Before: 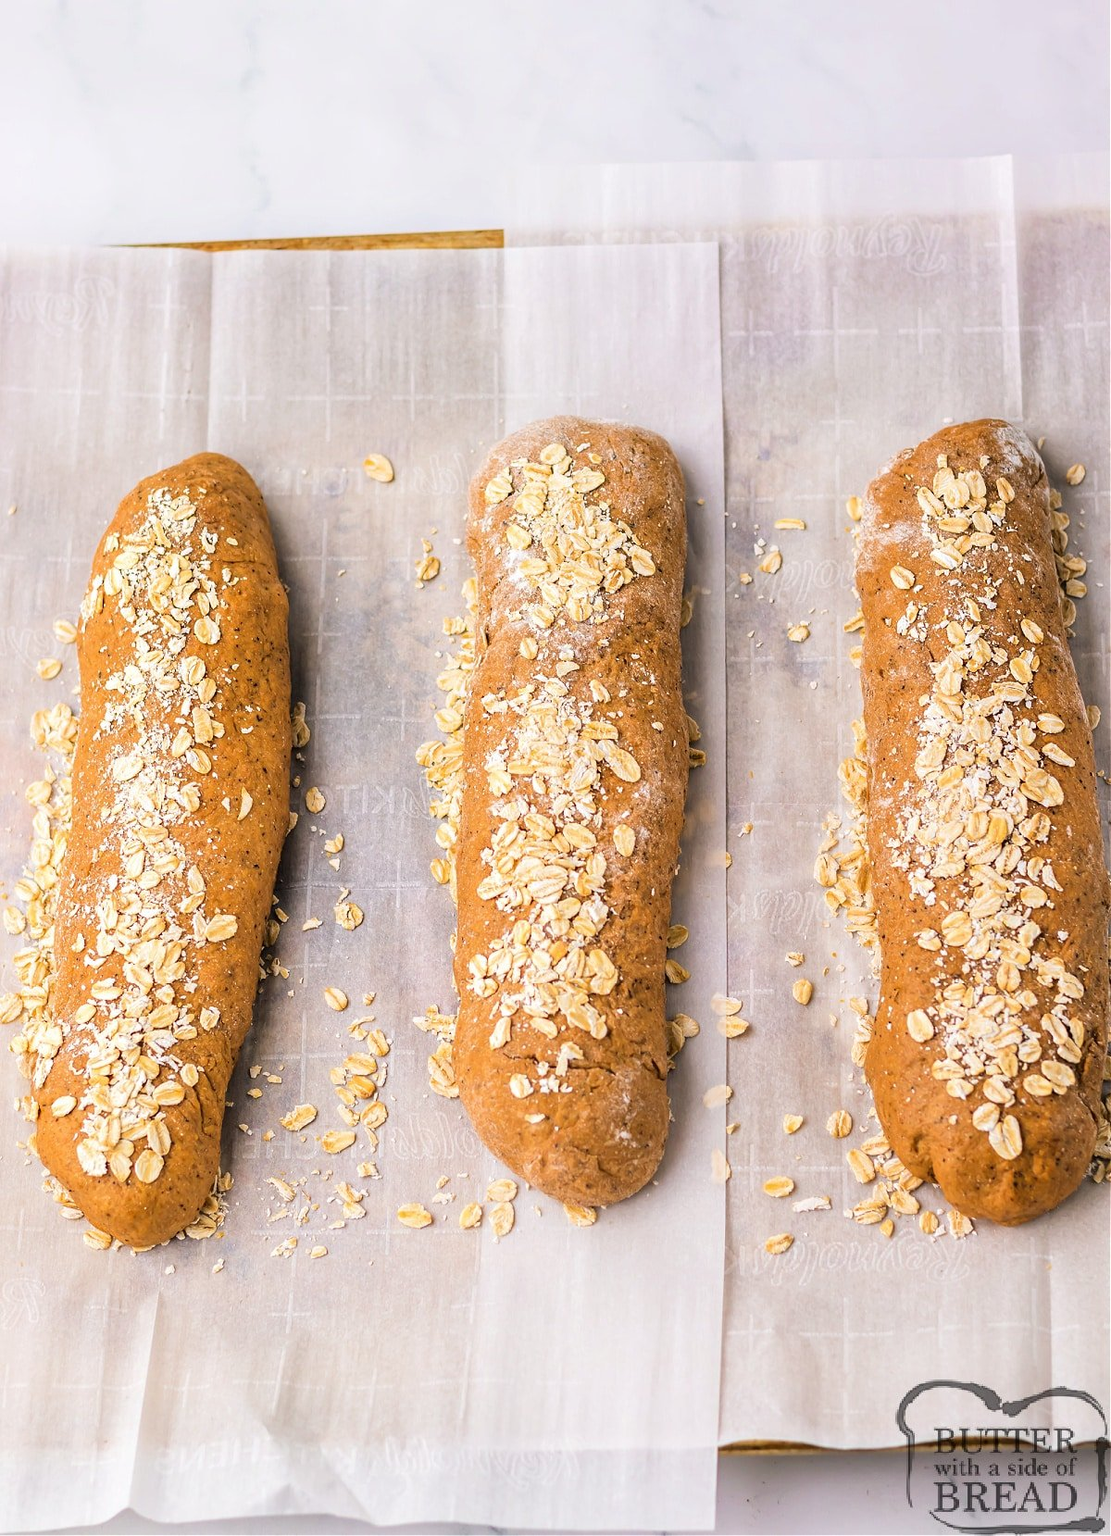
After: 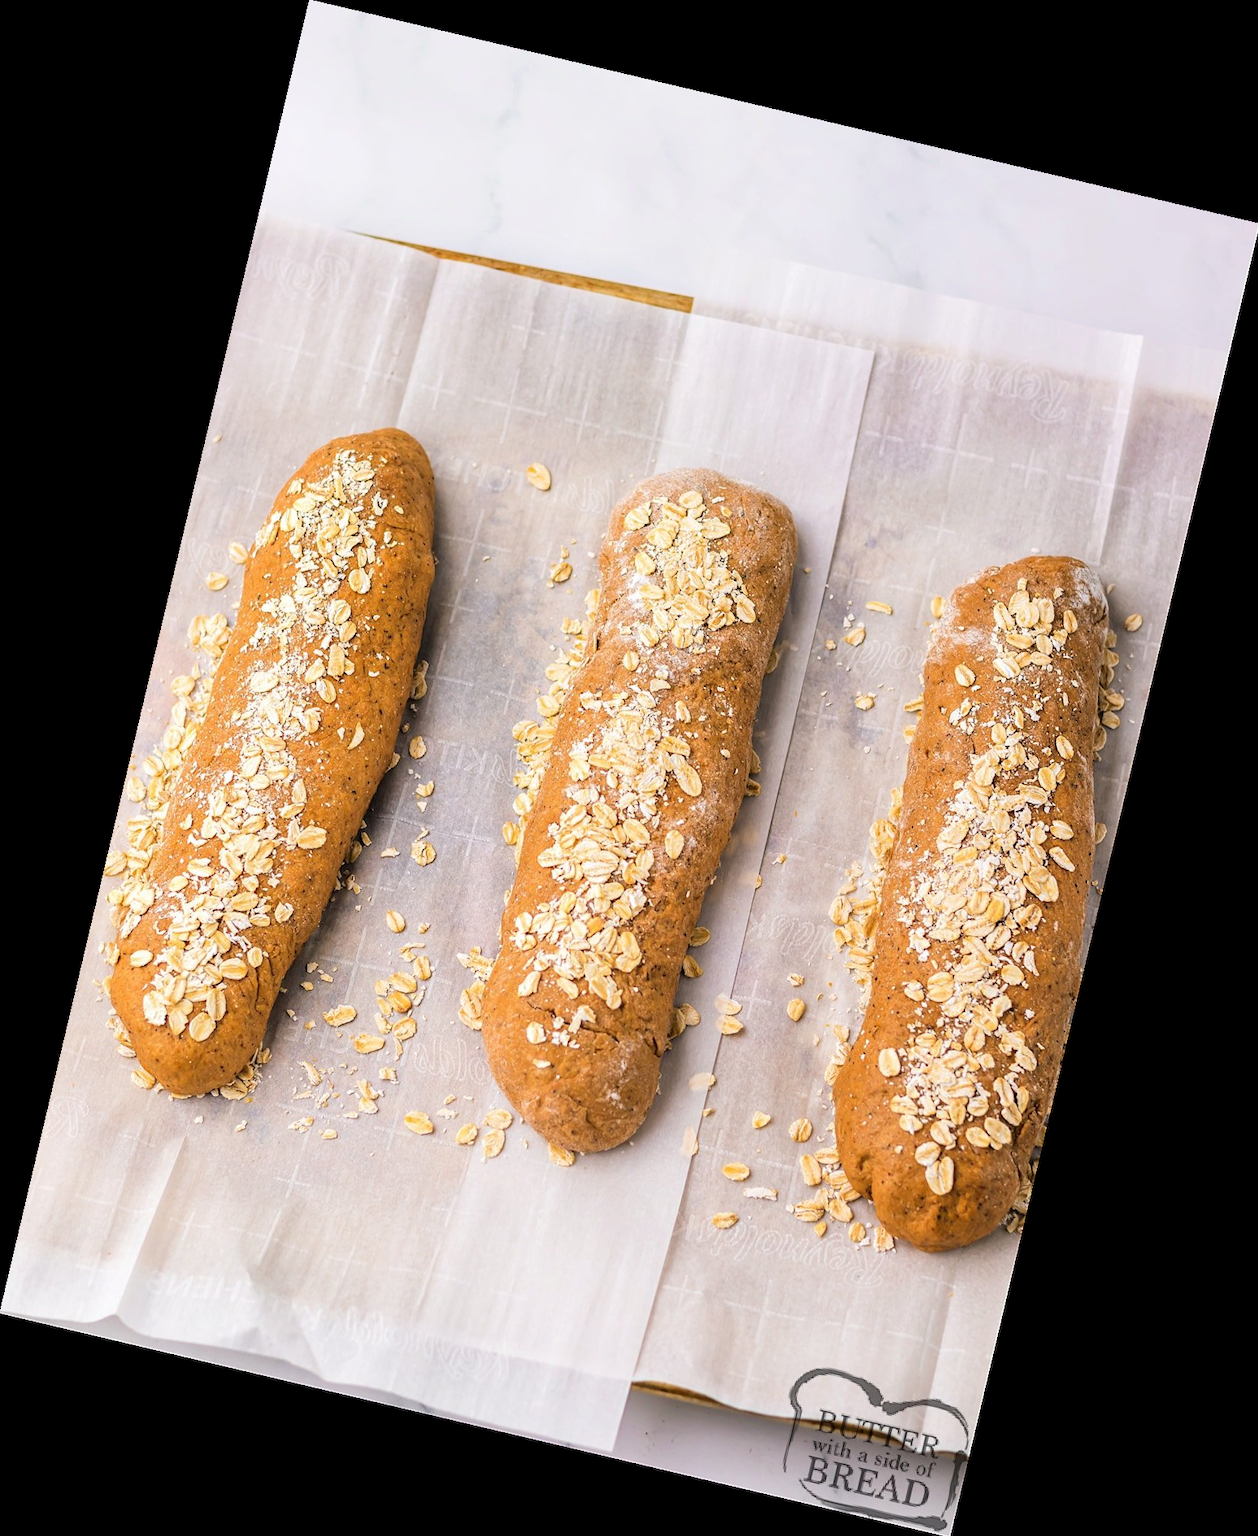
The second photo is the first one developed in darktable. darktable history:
rotate and perspective: rotation 13.27°, automatic cropping off
